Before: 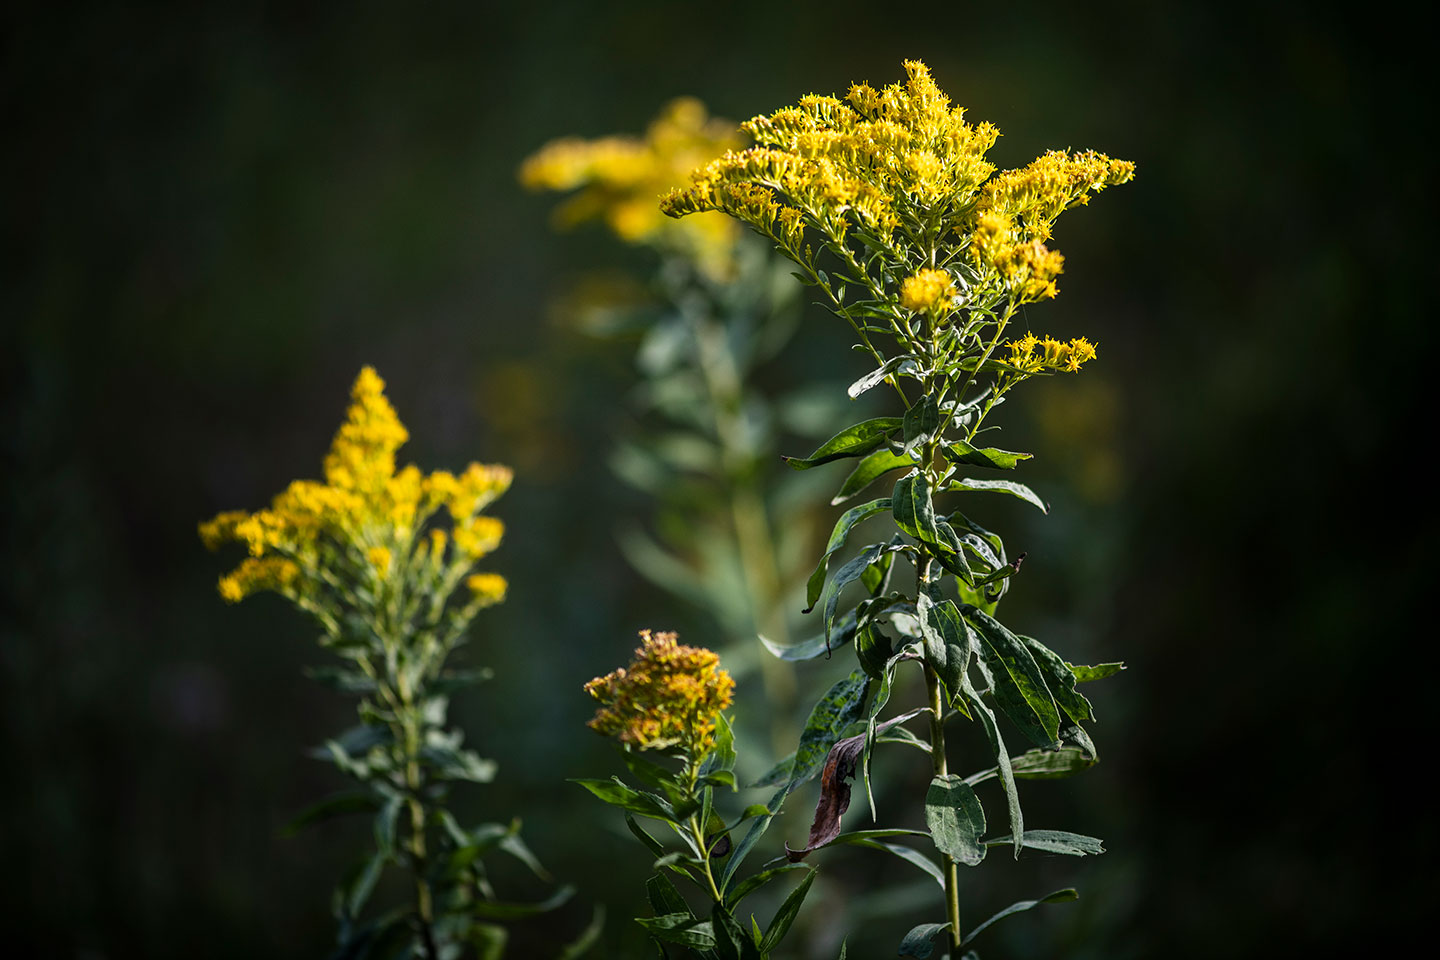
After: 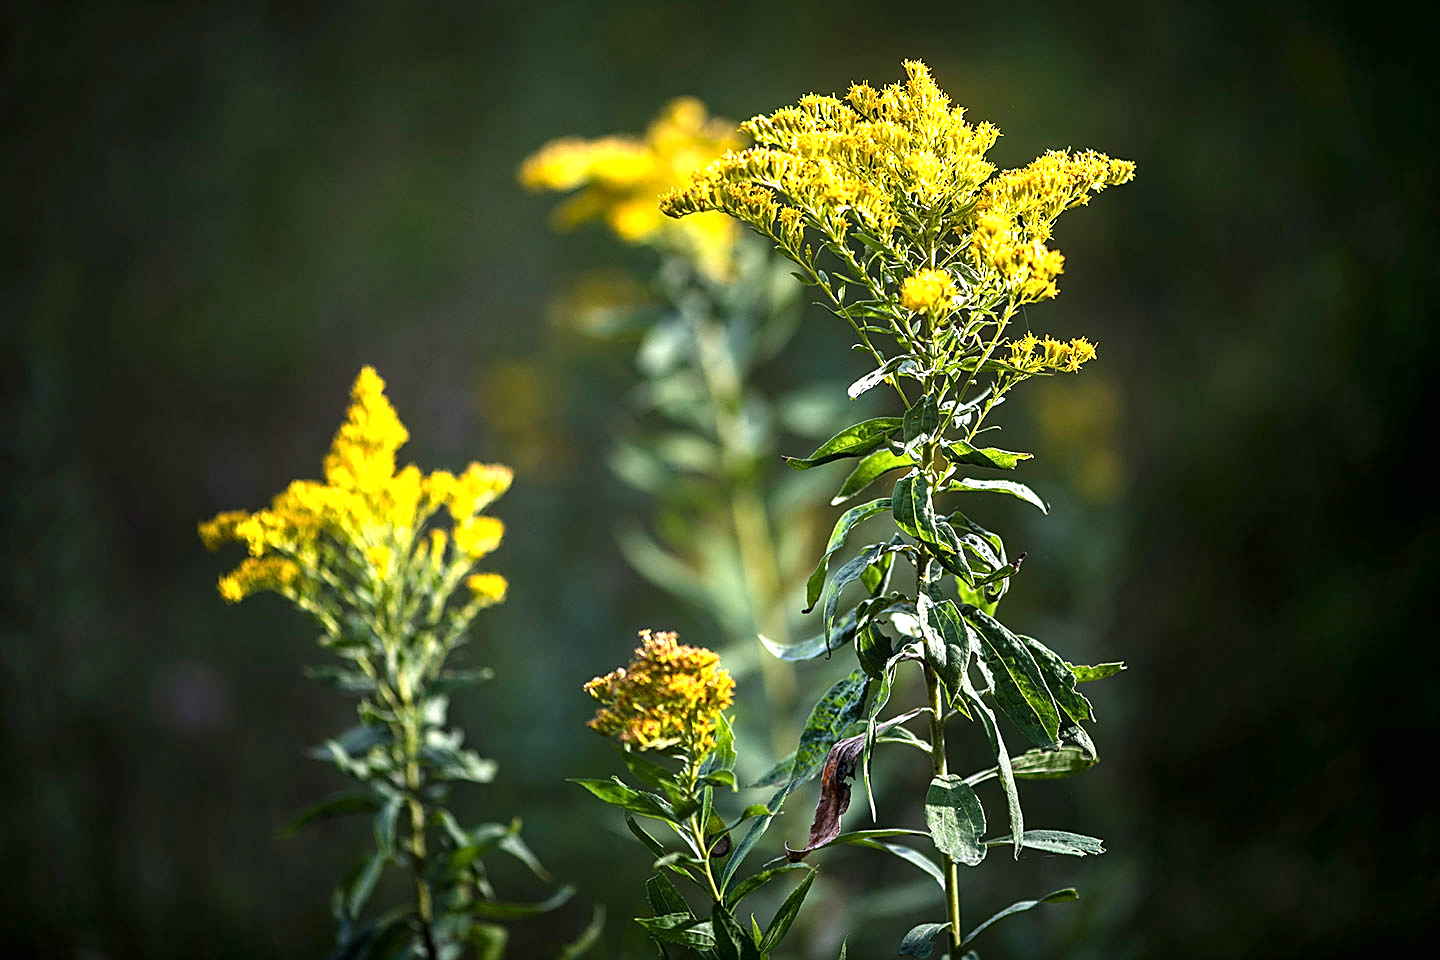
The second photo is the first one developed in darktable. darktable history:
sharpen: on, module defaults
exposure: exposure 1.14 EV, compensate highlight preservation false
